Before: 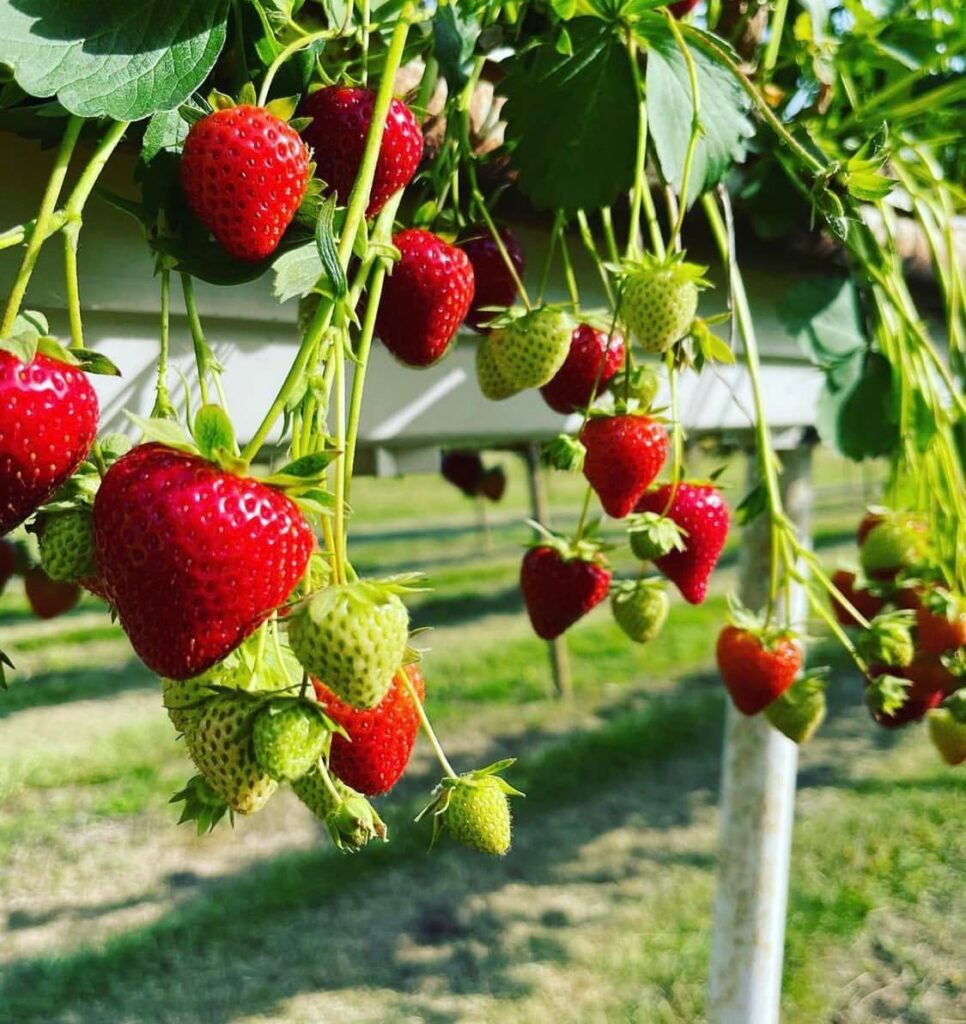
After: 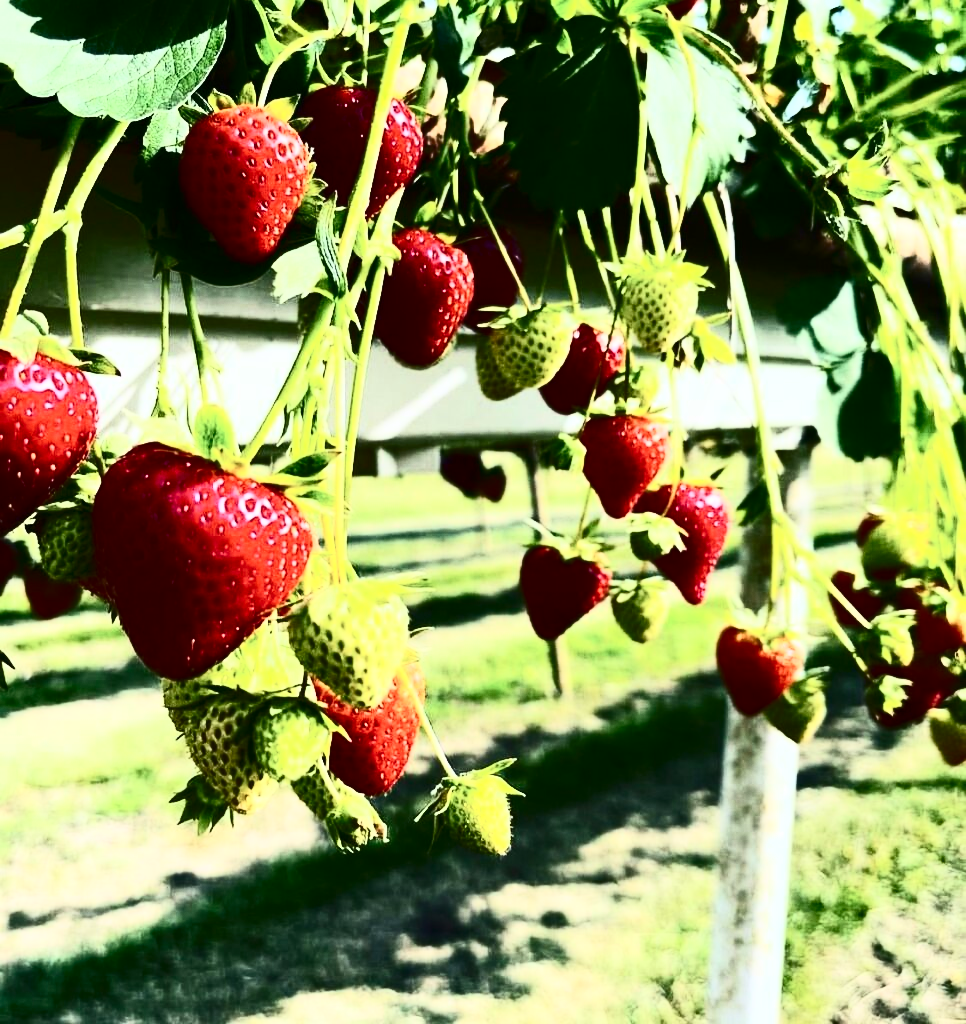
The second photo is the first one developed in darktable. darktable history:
contrast brightness saturation: contrast 0.928, brightness 0.201
